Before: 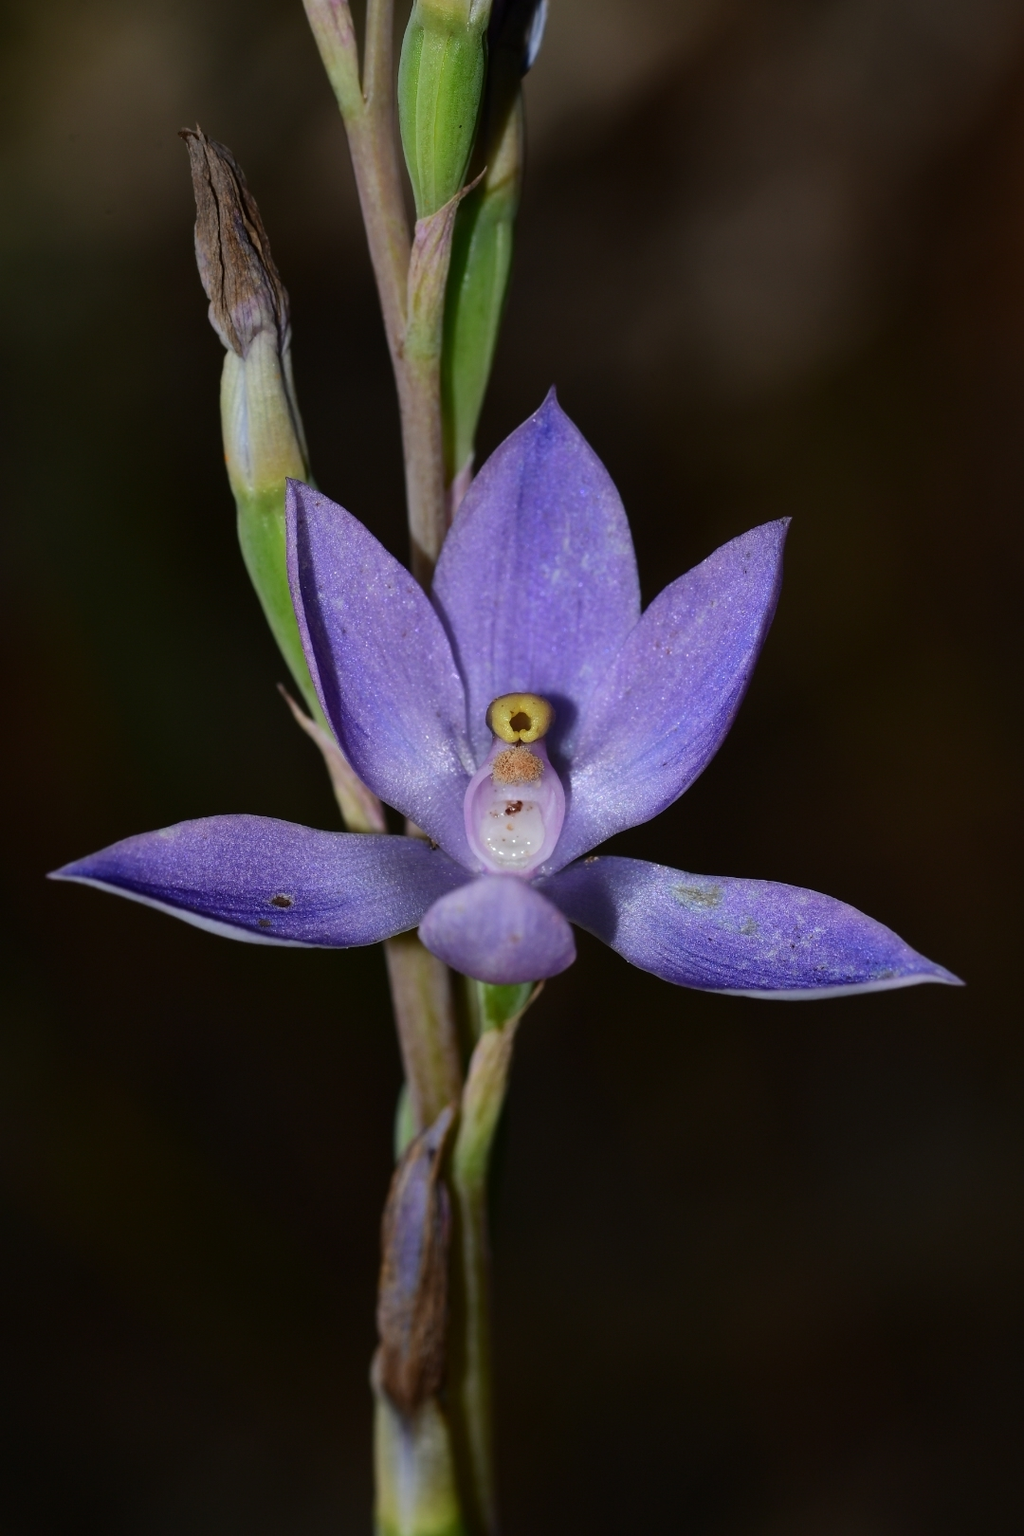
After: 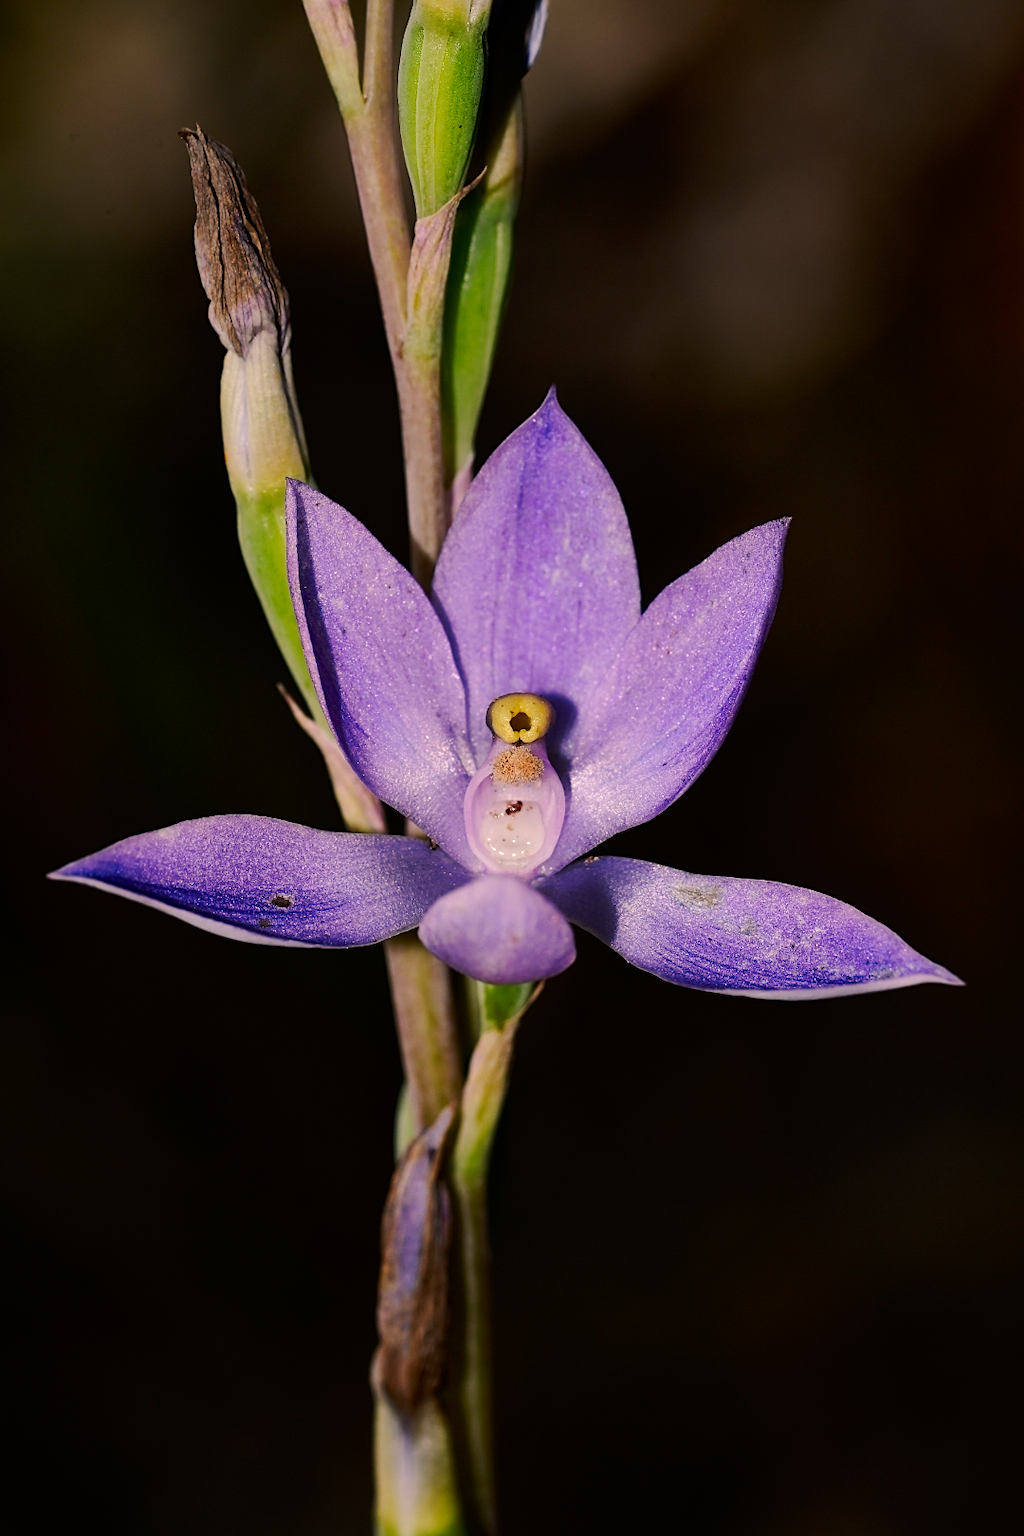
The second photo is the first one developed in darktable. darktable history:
sharpen: on, module defaults
color correction: highlights a* 12.06, highlights b* 12.19
tone curve: curves: ch0 [(0, 0) (0.037, 0.011) (0.131, 0.108) (0.279, 0.279) (0.476, 0.554) (0.617, 0.693) (0.704, 0.77) (0.813, 0.852) (0.916, 0.924) (1, 0.993)]; ch1 [(0, 0) (0.318, 0.278) (0.444, 0.427) (0.493, 0.492) (0.508, 0.502) (0.534, 0.529) (0.562, 0.563) (0.626, 0.662) (0.746, 0.764) (1, 1)]; ch2 [(0, 0) (0.316, 0.292) (0.381, 0.37) (0.423, 0.448) (0.476, 0.492) (0.502, 0.498) (0.522, 0.518) (0.533, 0.532) (0.586, 0.631) (0.634, 0.663) (0.7, 0.7) (0.861, 0.808) (1, 0.951)], preserve colors none
